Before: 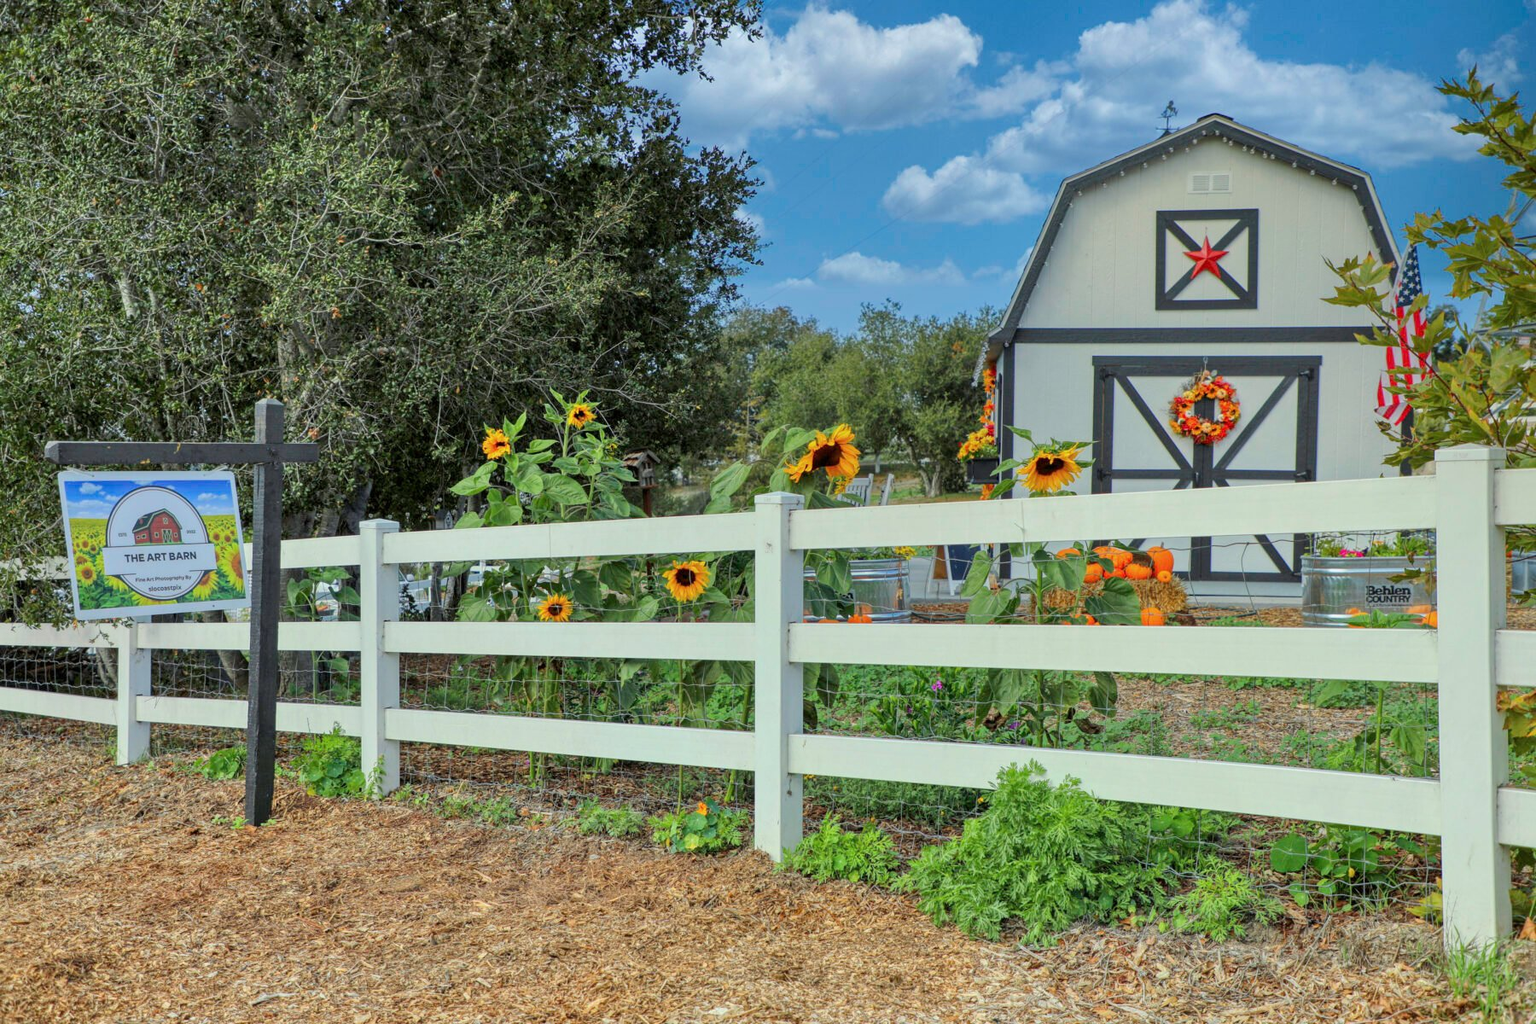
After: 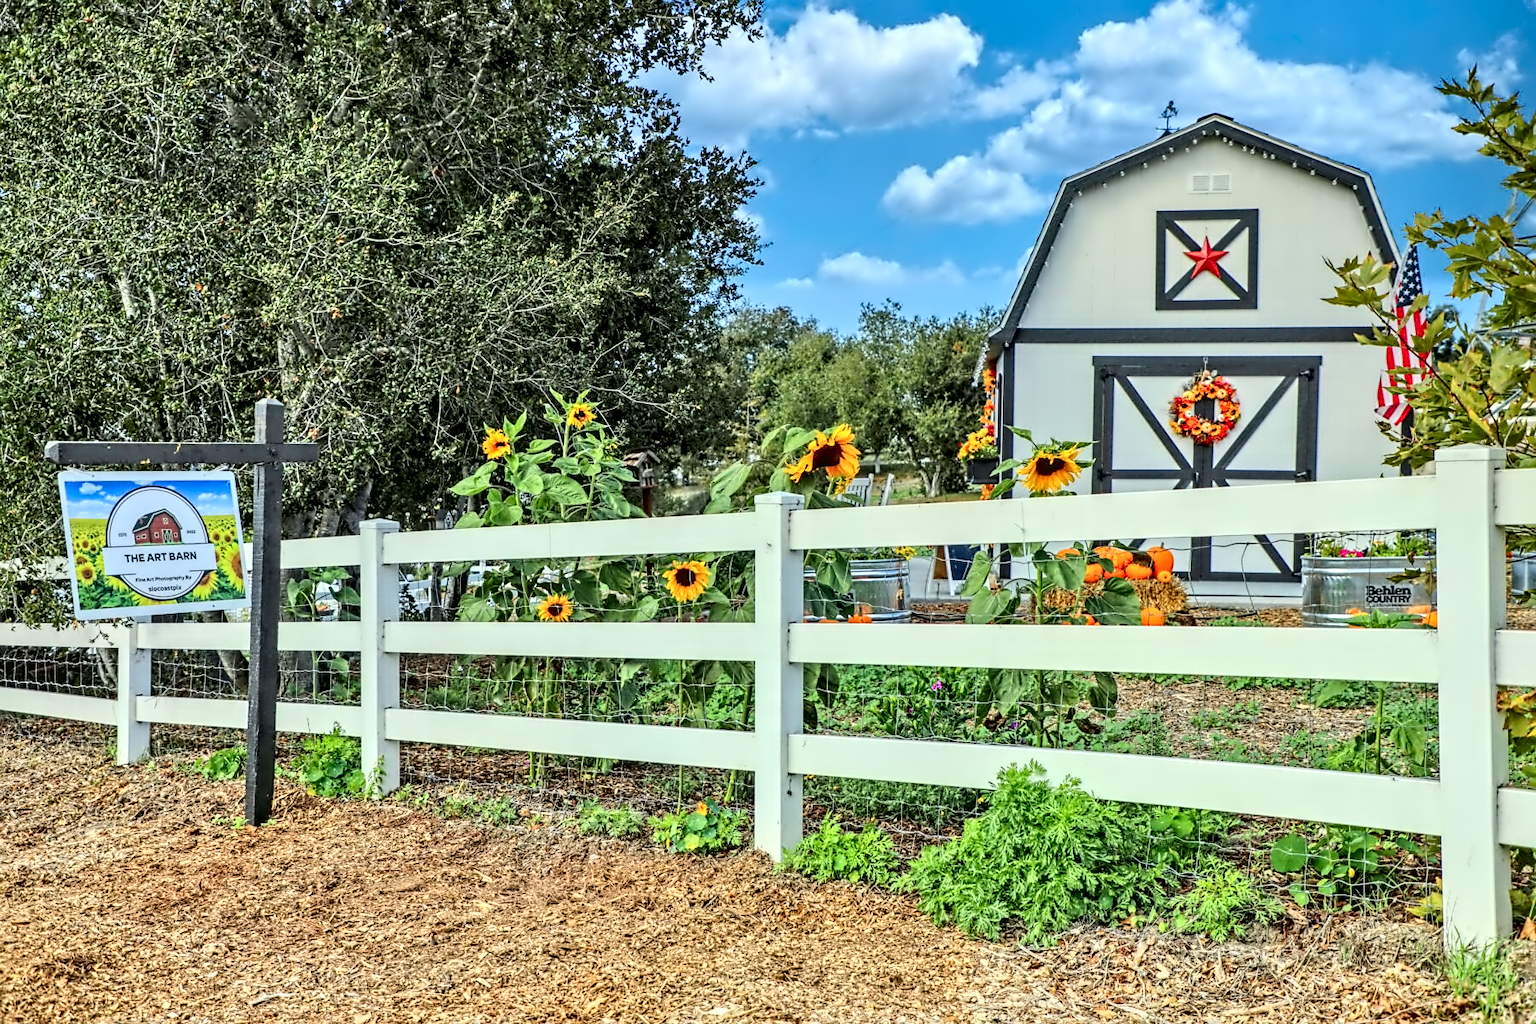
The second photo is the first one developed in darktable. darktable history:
contrast equalizer: octaves 7, y [[0.5, 0.542, 0.583, 0.625, 0.667, 0.708], [0.5 ×6], [0.5 ×6], [0, 0.033, 0.067, 0.1, 0.133, 0.167], [0, 0.05, 0.1, 0.15, 0.2, 0.25]]
local contrast: on, module defaults
contrast brightness saturation: contrast 0.2, brightness 0.16, saturation 0.22
sharpen: amount 0.2
